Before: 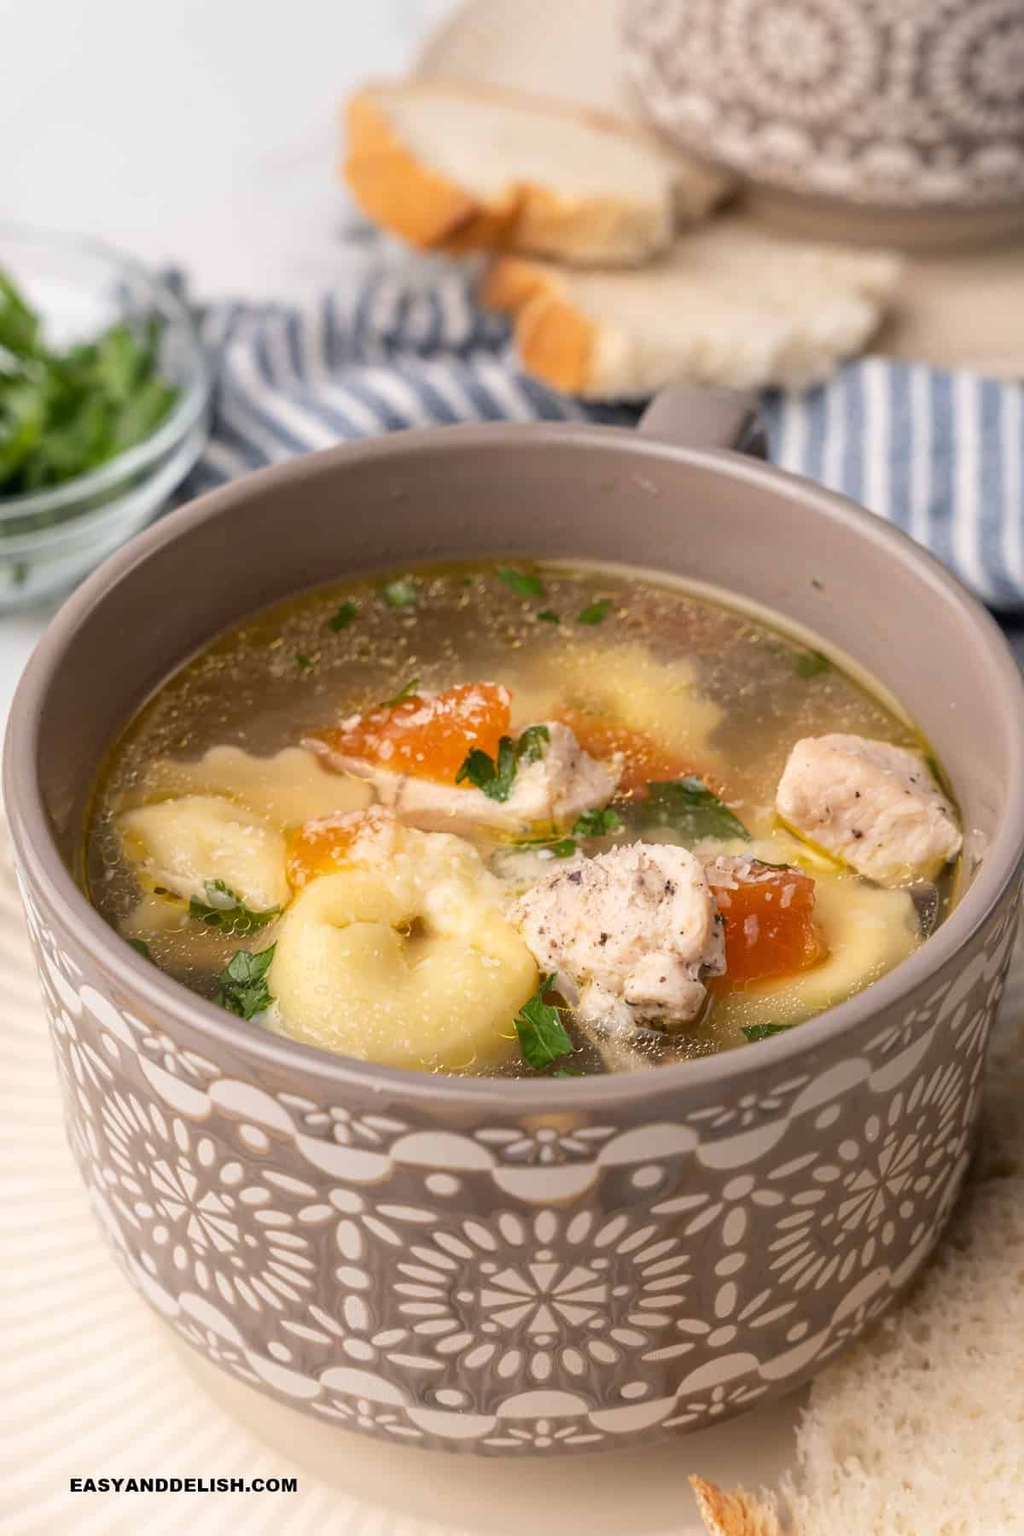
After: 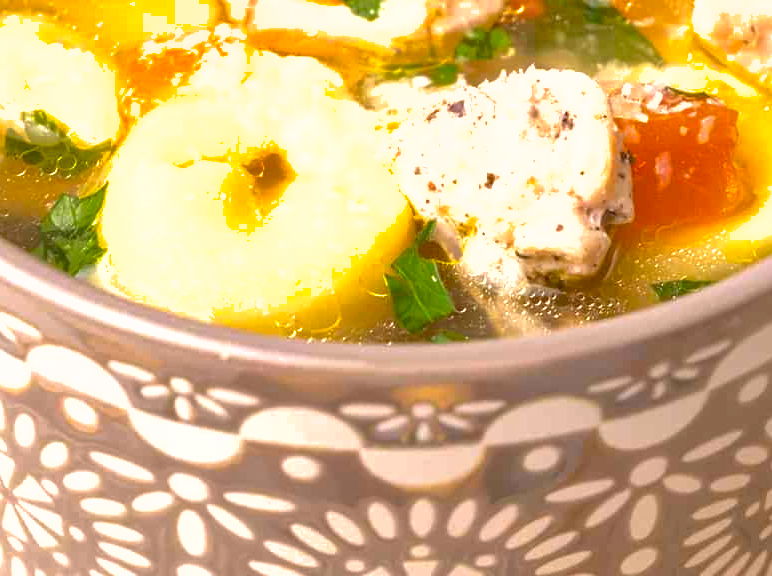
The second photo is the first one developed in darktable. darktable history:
crop: left 18.091%, top 51.13%, right 17.525%, bottom 16.85%
color balance rgb: perceptual saturation grading › global saturation 25%, global vibrance 10%
shadows and highlights: on, module defaults
exposure: black level correction 0, exposure 0.95 EV, compensate exposure bias true, compensate highlight preservation false
